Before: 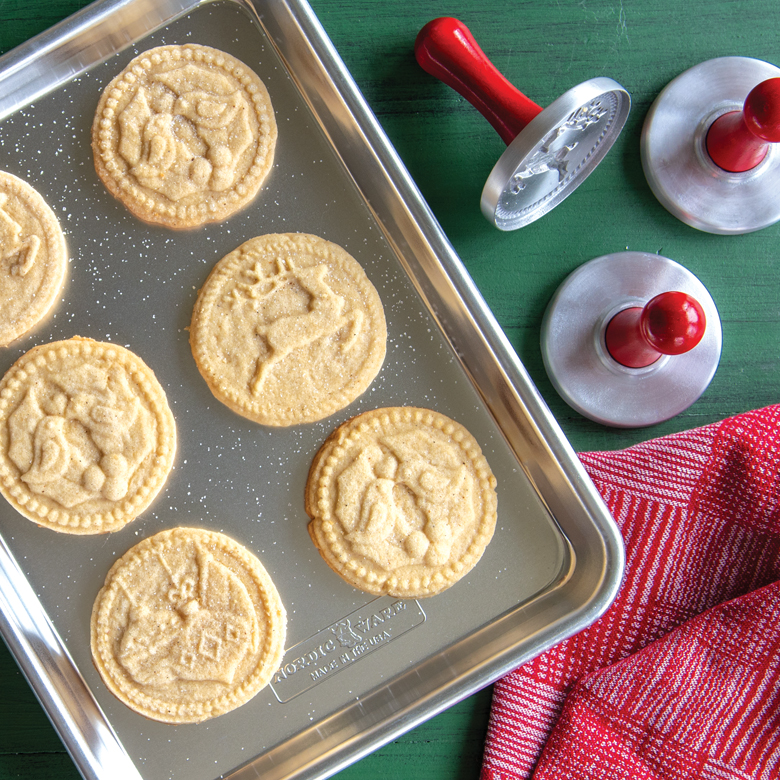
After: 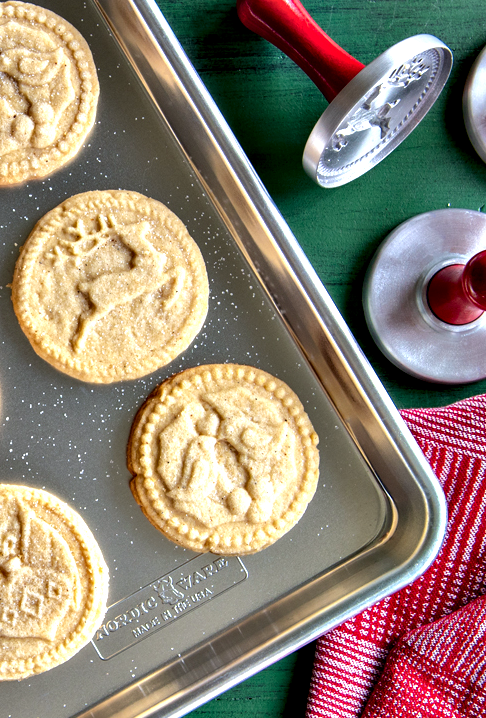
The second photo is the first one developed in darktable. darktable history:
crop and rotate: left 22.918%, top 5.629%, right 14.711%, bottom 2.247%
contrast equalizer: octaves 7, y [[0.627 ×6], [0.563 ×6], [0 ×6], [0 ×6], [0 ×6]]
